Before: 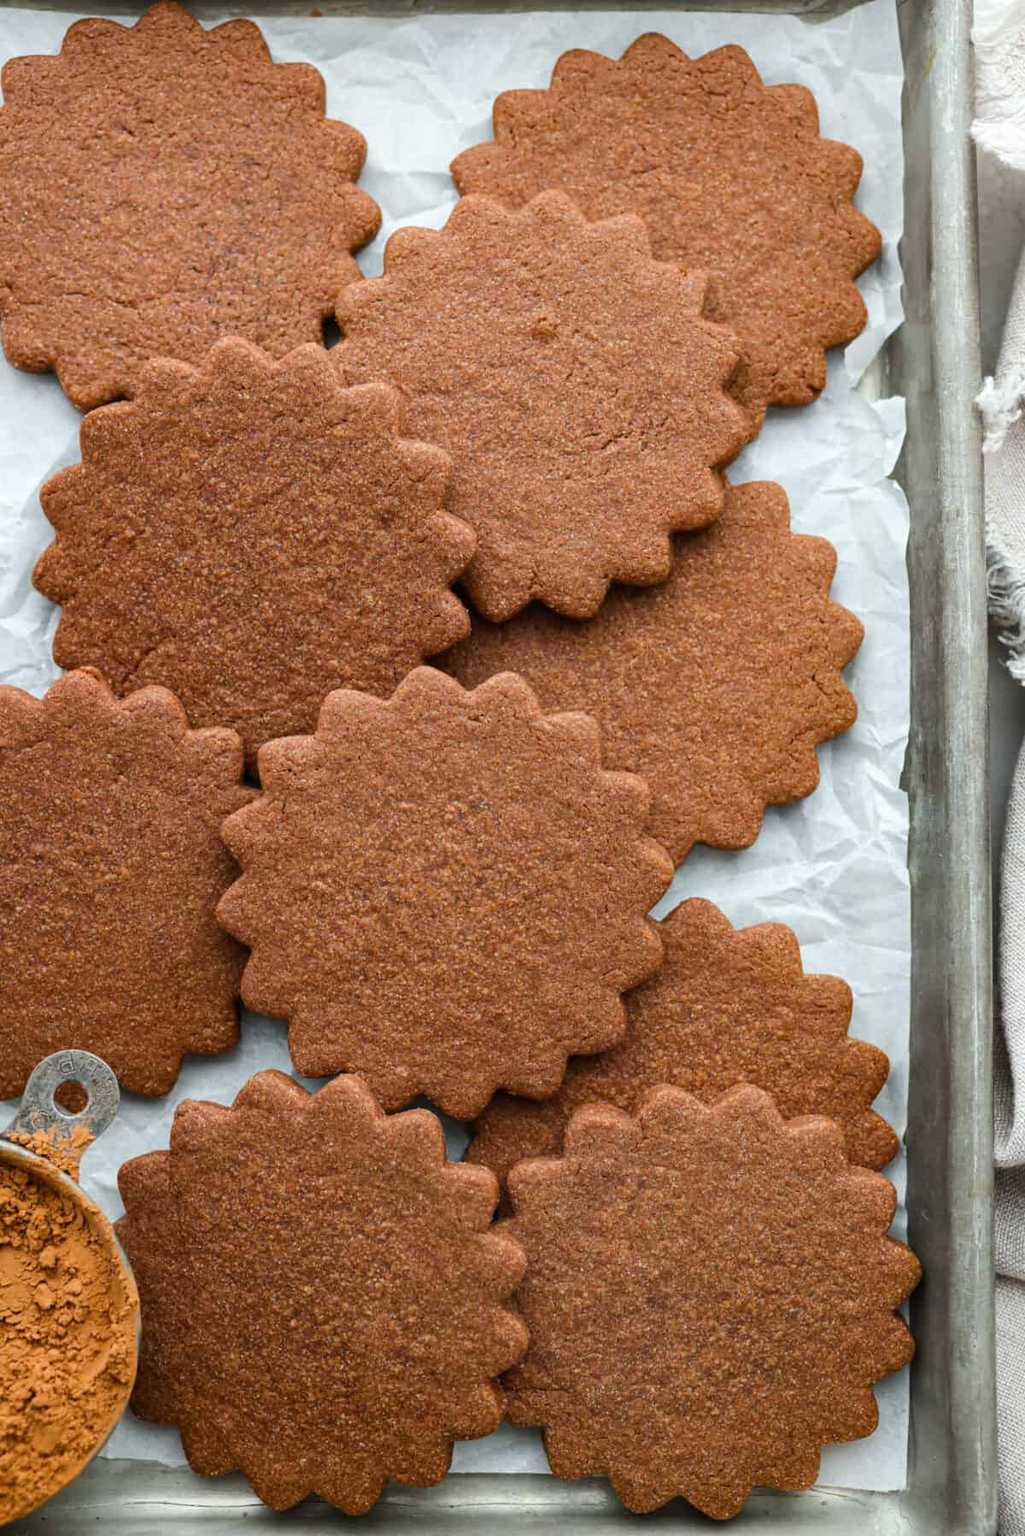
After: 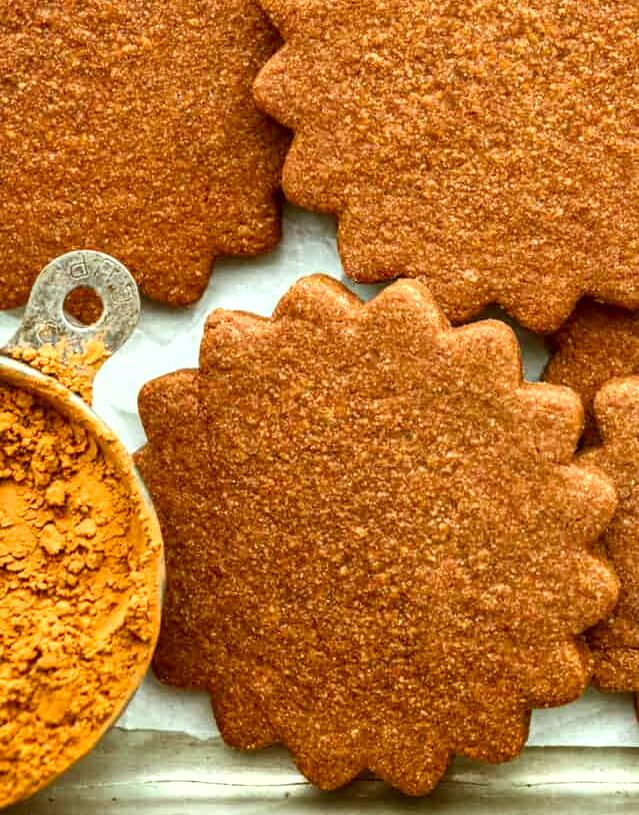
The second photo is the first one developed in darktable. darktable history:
color correction: highlights a* -5.45, highlights b* 9.8, shadows a* 9.4, shadows b* 24.69
exposure: exposure 0.83 EV, compensate highlight preservation false
contrast brightness saturation: contrast 0.099, brightness 0.033, saturation 0.088
crop and rotate: top 54.51%, right 46.75%, bottom 0.151%
local contrast: on, module defaults
shadows and highlights: shadows 58.19, highlights -60.41, soften with gaussian
